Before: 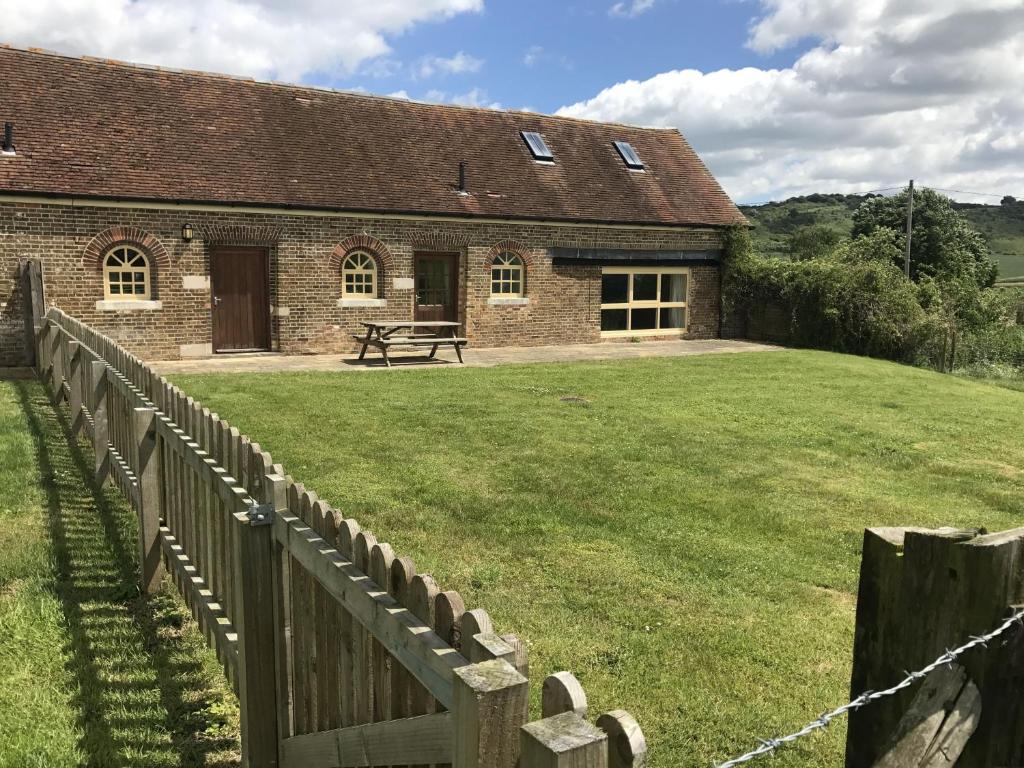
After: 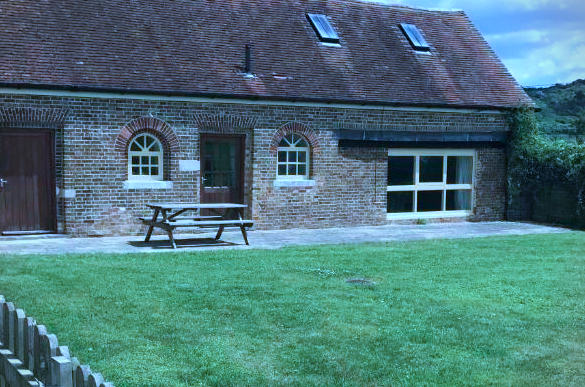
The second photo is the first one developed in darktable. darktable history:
velvia: on, module defaults
color calibration: illuminant as shot in camera, x 0.442, y 0.413, temperature 2903.13 K
crop: left 20.932%, top 15.471%, right 21.848%, bottom 34.081%
vignetting: fall-off start 91.19%
